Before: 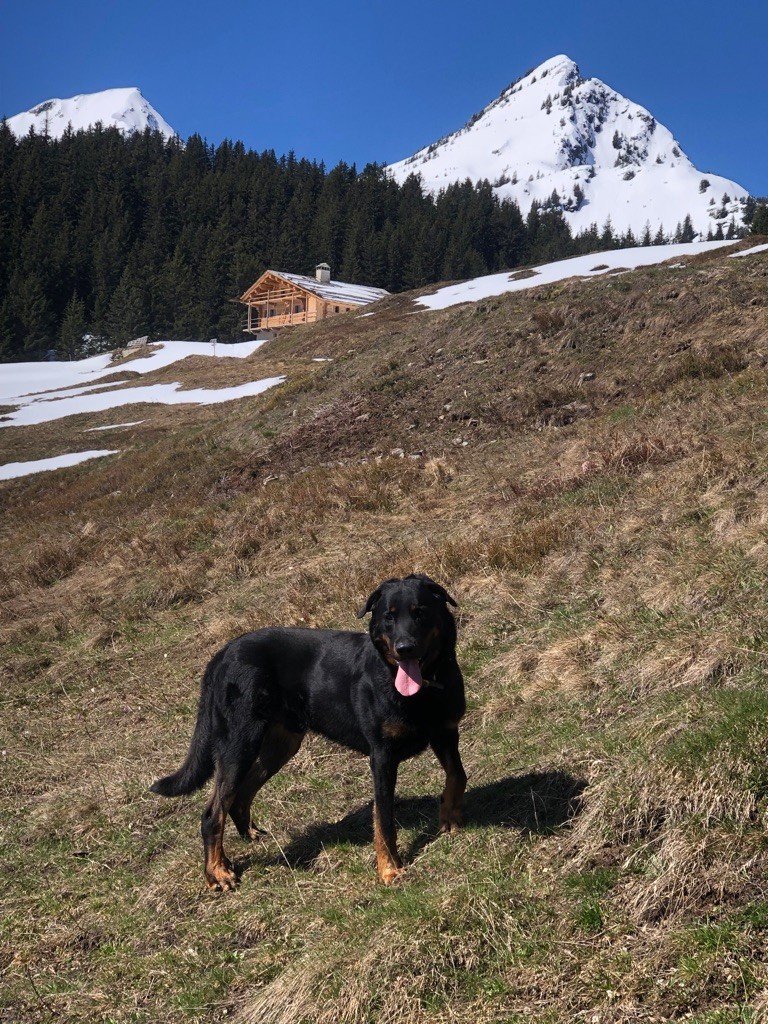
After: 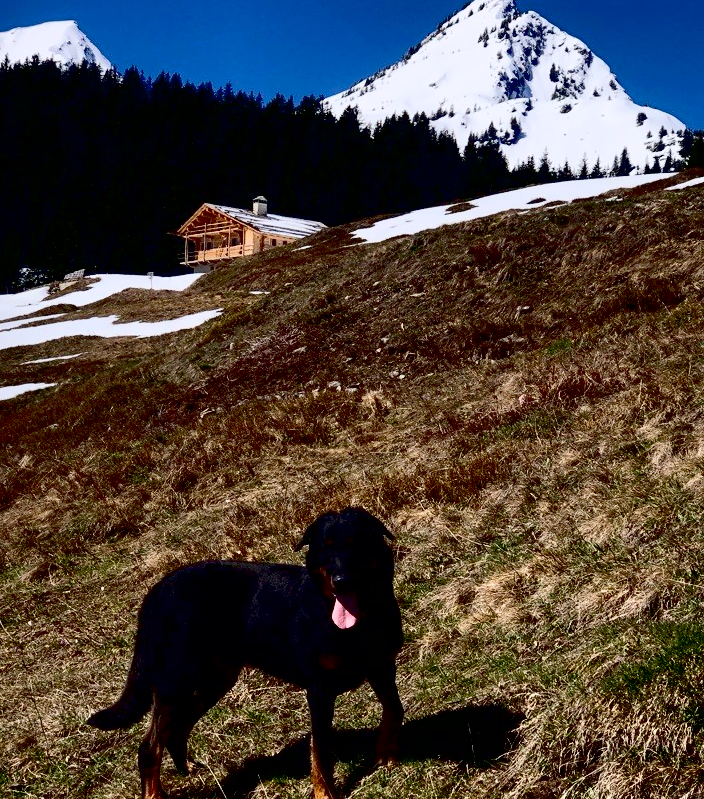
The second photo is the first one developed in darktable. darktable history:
exposure: black level correction 0.056, exposure -0.036 EV, compensate highlight preservation false
contrast brightness saturation: contrast 0.272
crop: left 8.225%, top 6.603%, bottom 15.368%
